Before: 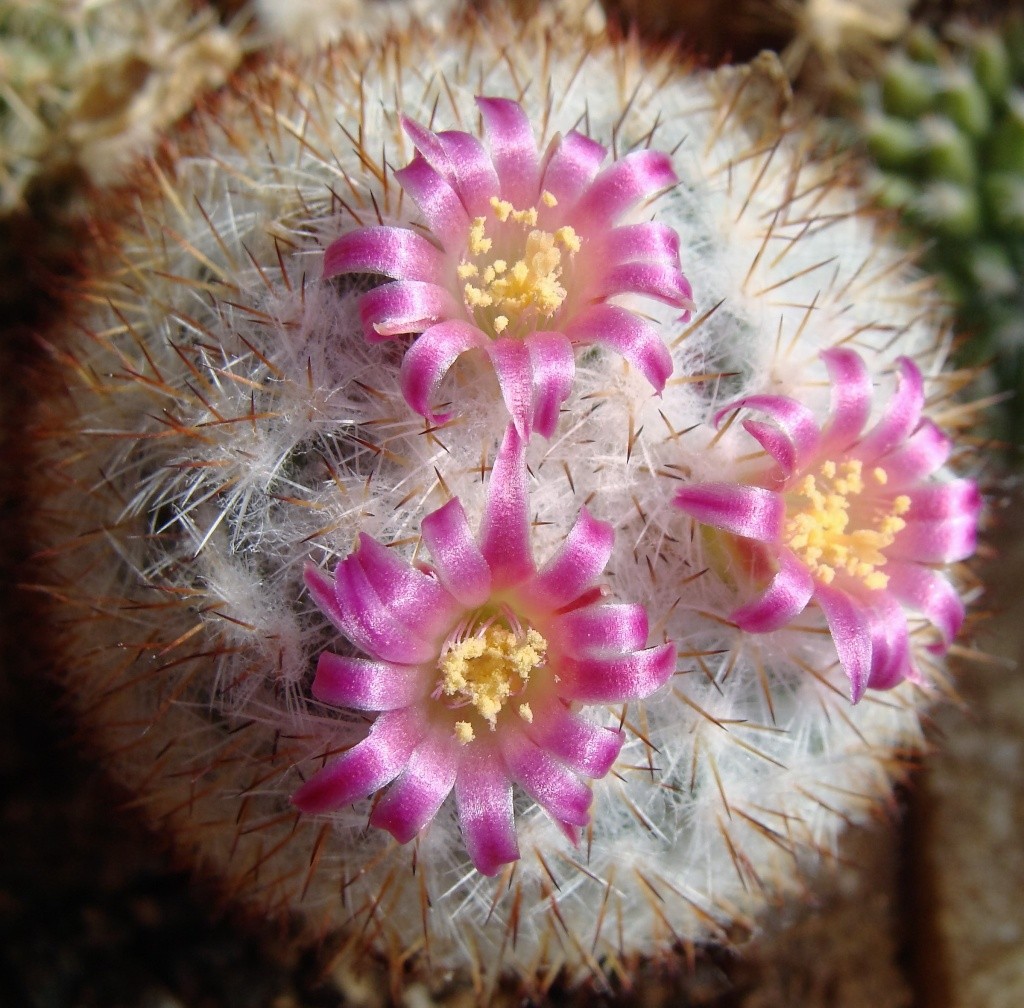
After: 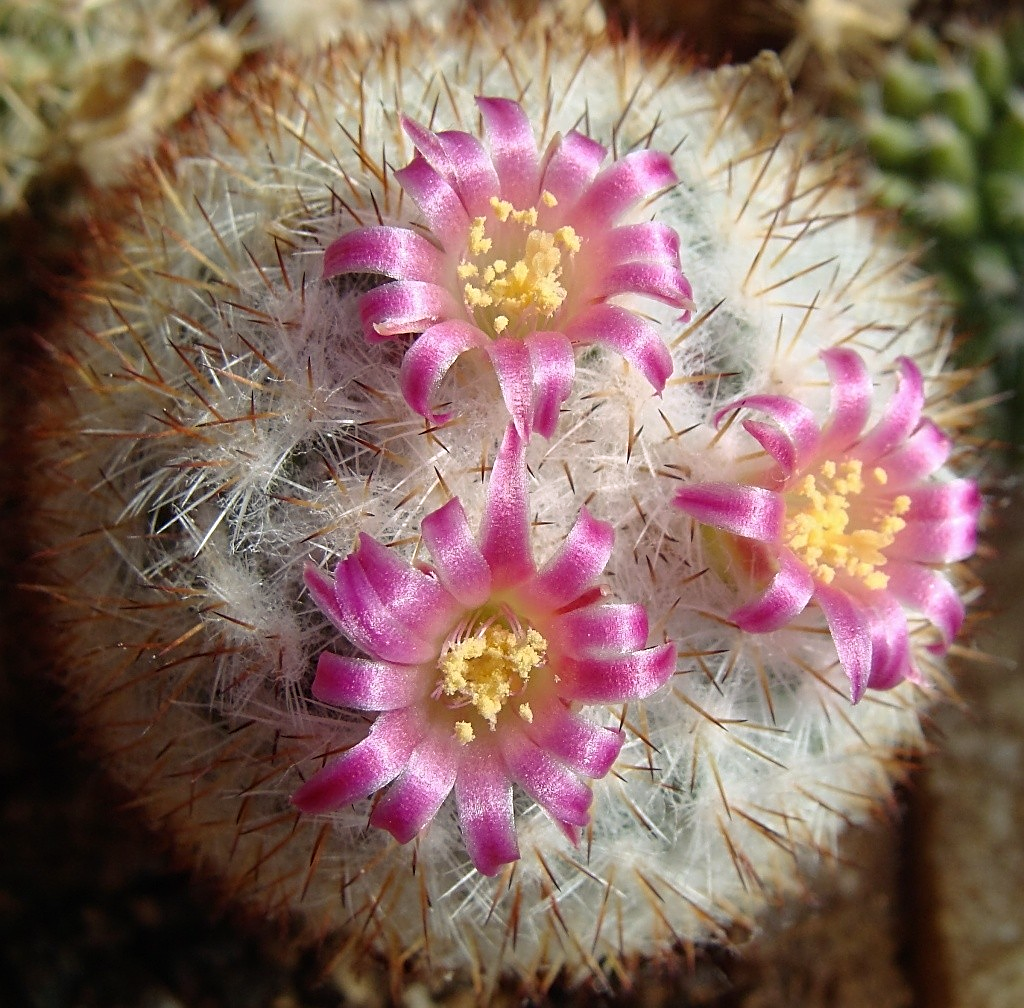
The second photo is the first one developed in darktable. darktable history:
rgb curve: curves: ch2 [(0, 0) (0.567, 0.512) (1, 1)], mode RGB, independent channels
sharpen: on, module defaults
